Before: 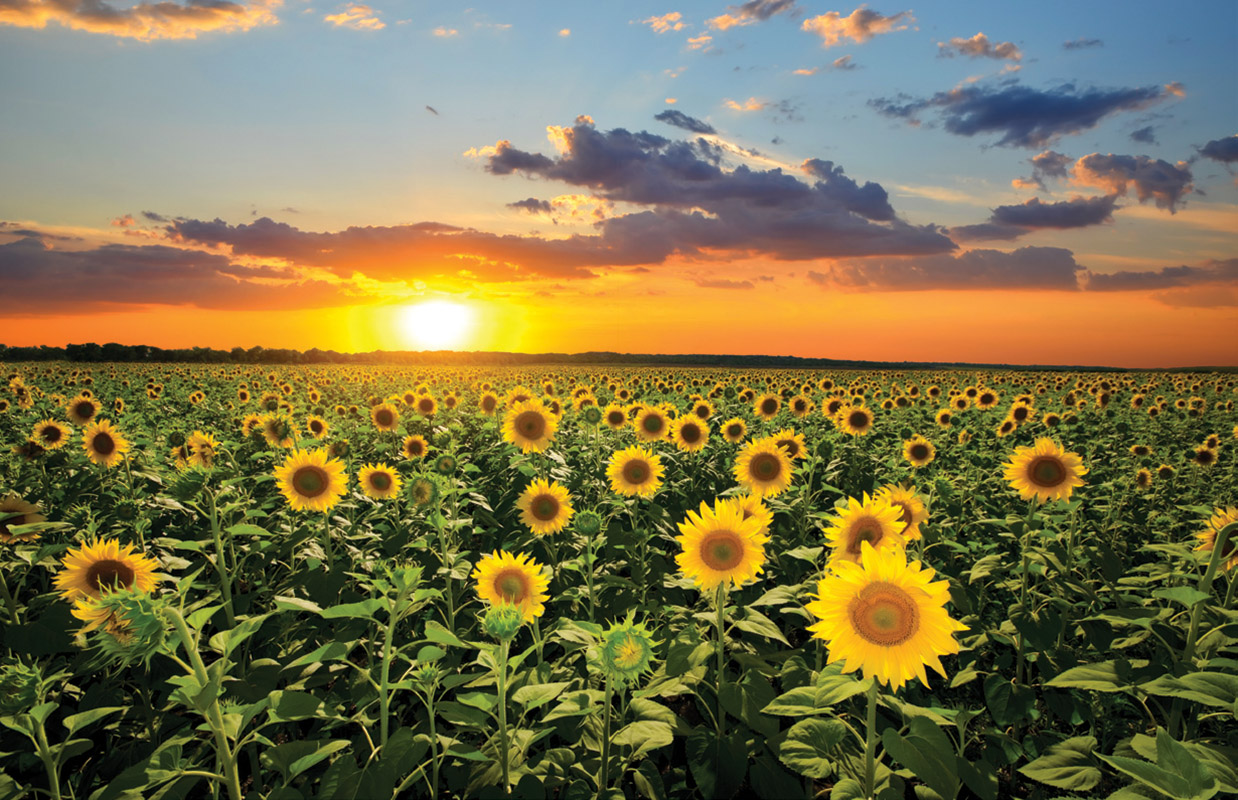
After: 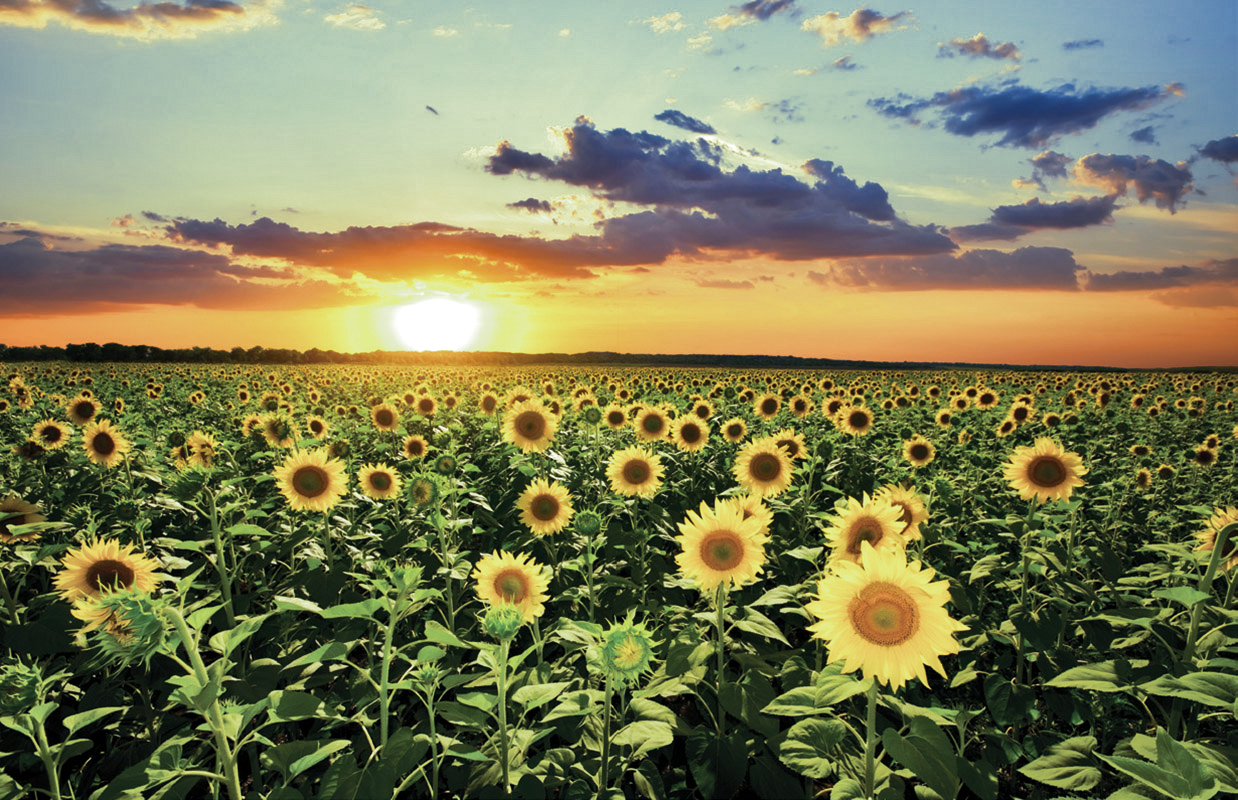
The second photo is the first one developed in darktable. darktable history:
white balance: red 0.931, blue 1.11
tone equalizer: -8 EV -0.417 EV, -7 EV -0.389 EV, -6 EV -0.333 EV, -5 EV -0.222 EV, -3 EV 0.222 EV, -2 EV 0.333 EV, -1 EV 0.389 EV, +0 EV 0.417 EV, edges refinement/feathering 500, mask exposure compensation -1.57 EV, preserve details no
split-toning: shadows › hue 290.82°, shadows › saturation 0.34, highlights › saturation 0.38, balance 0, compress 50%
shadows and highlights: soften with gaussian
